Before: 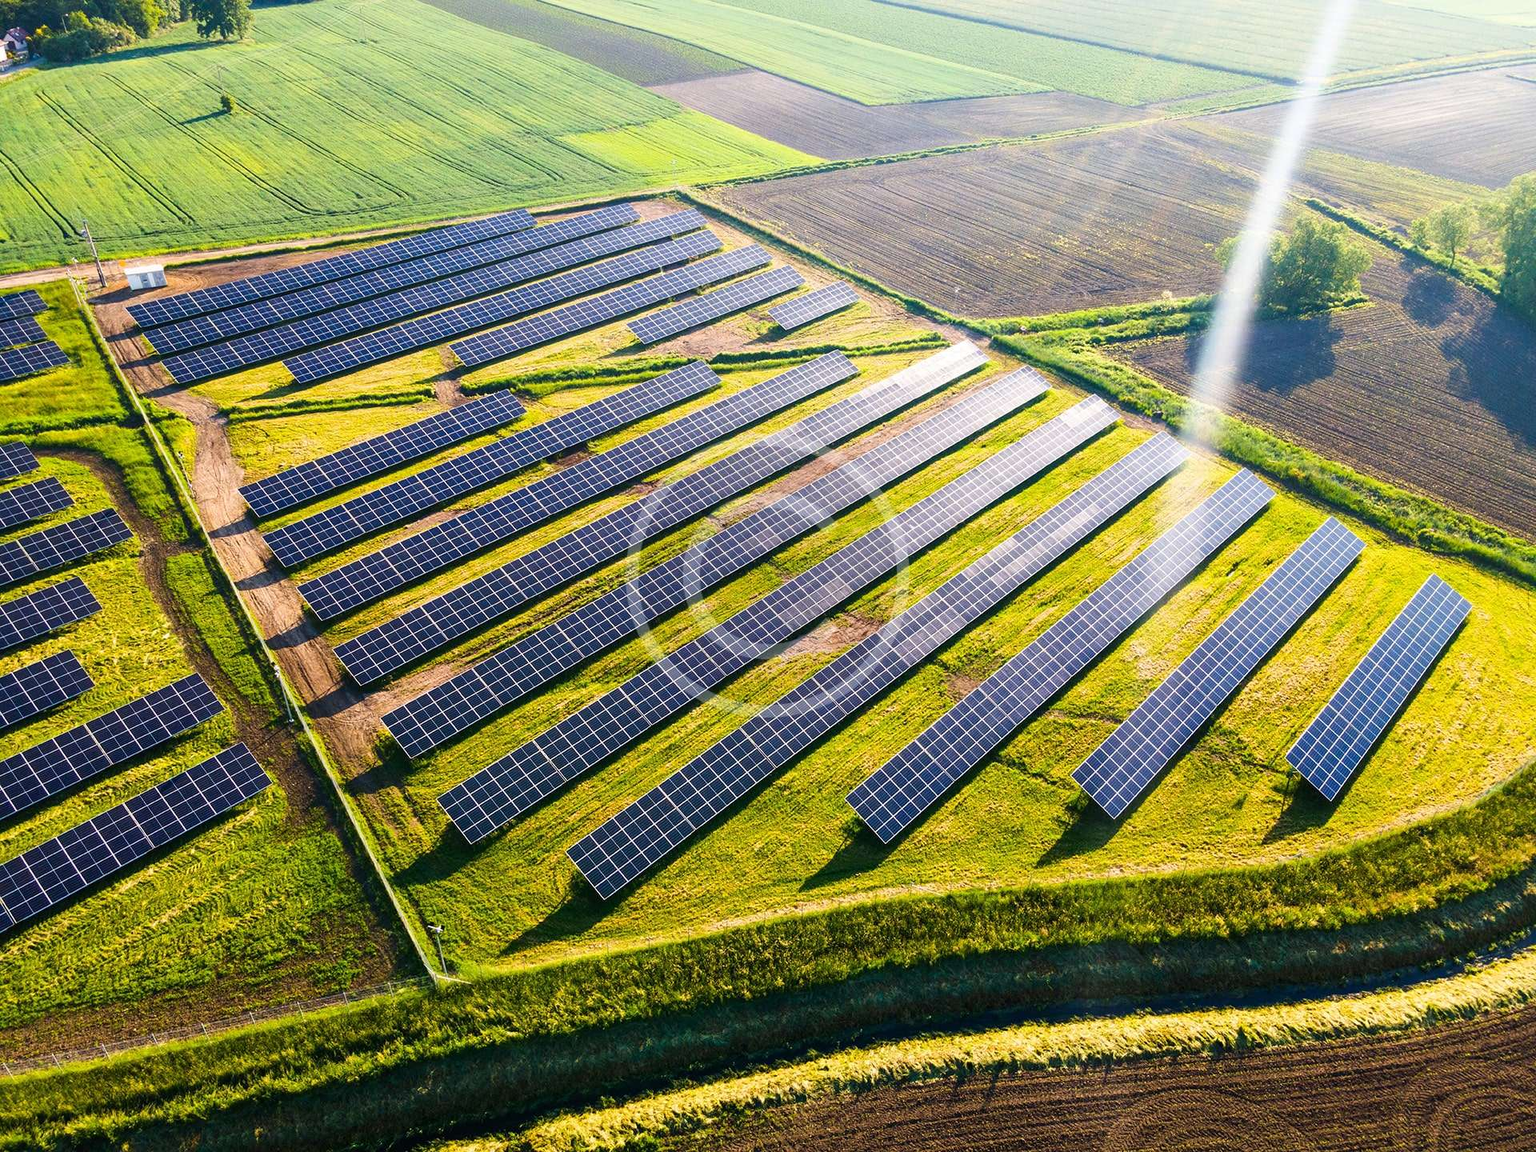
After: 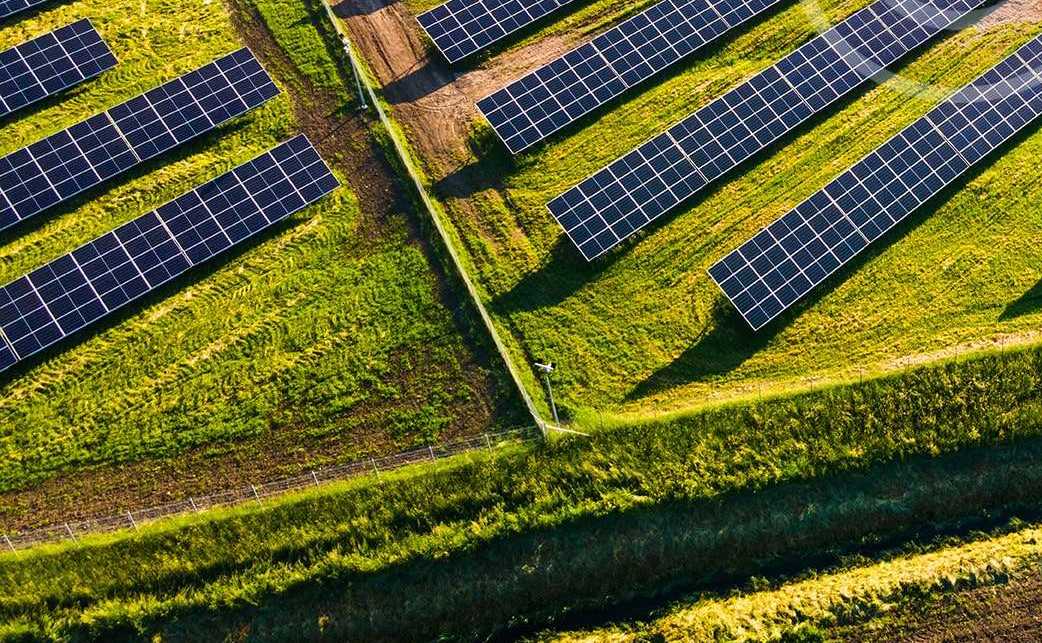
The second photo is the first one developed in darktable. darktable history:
crop and rotate: top 55.145%, right 45.702%, bottom 0.136%
